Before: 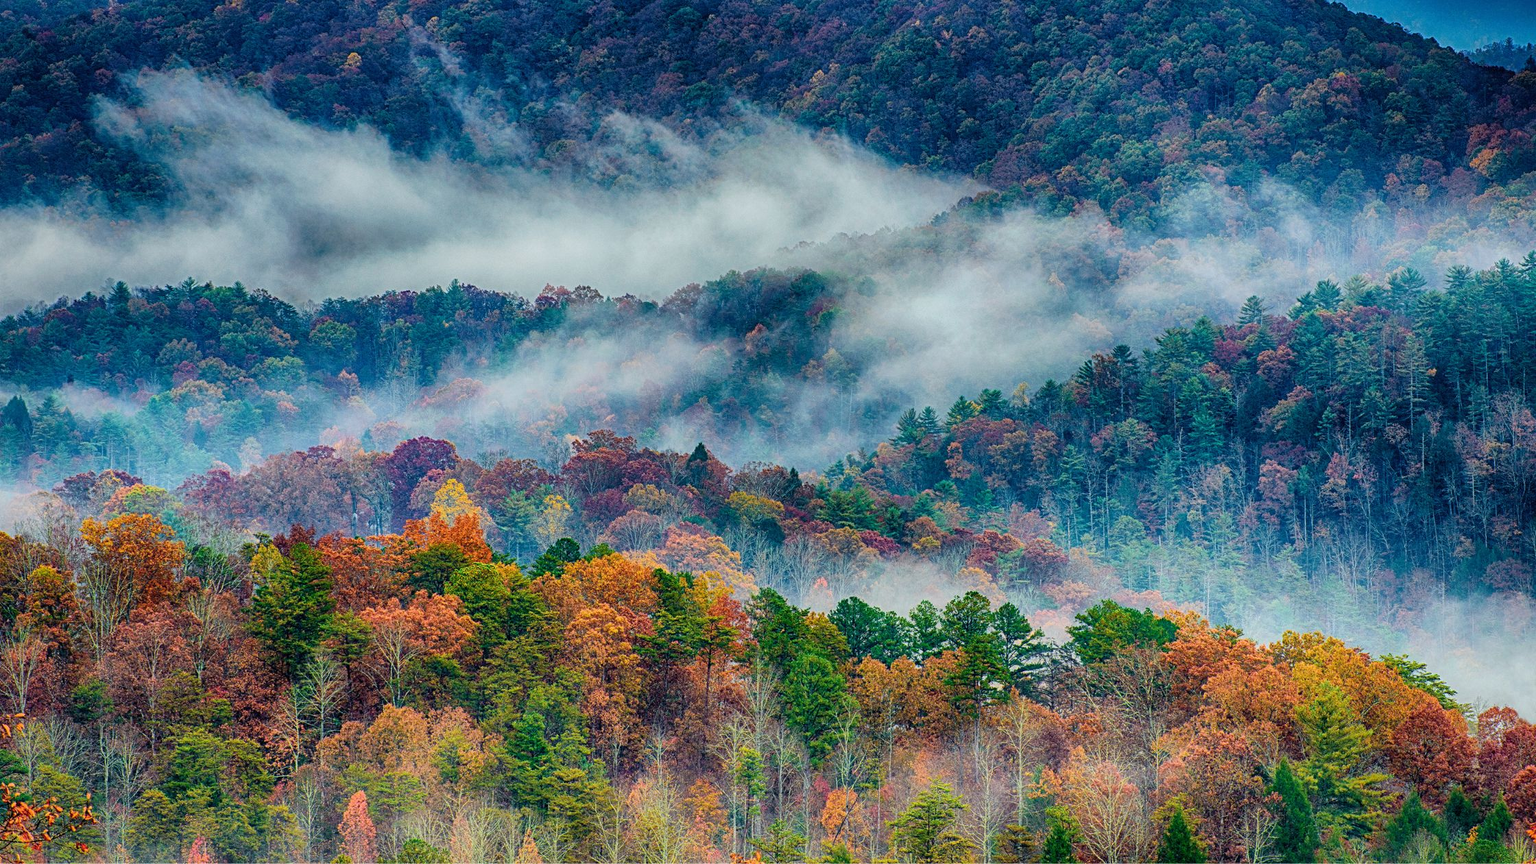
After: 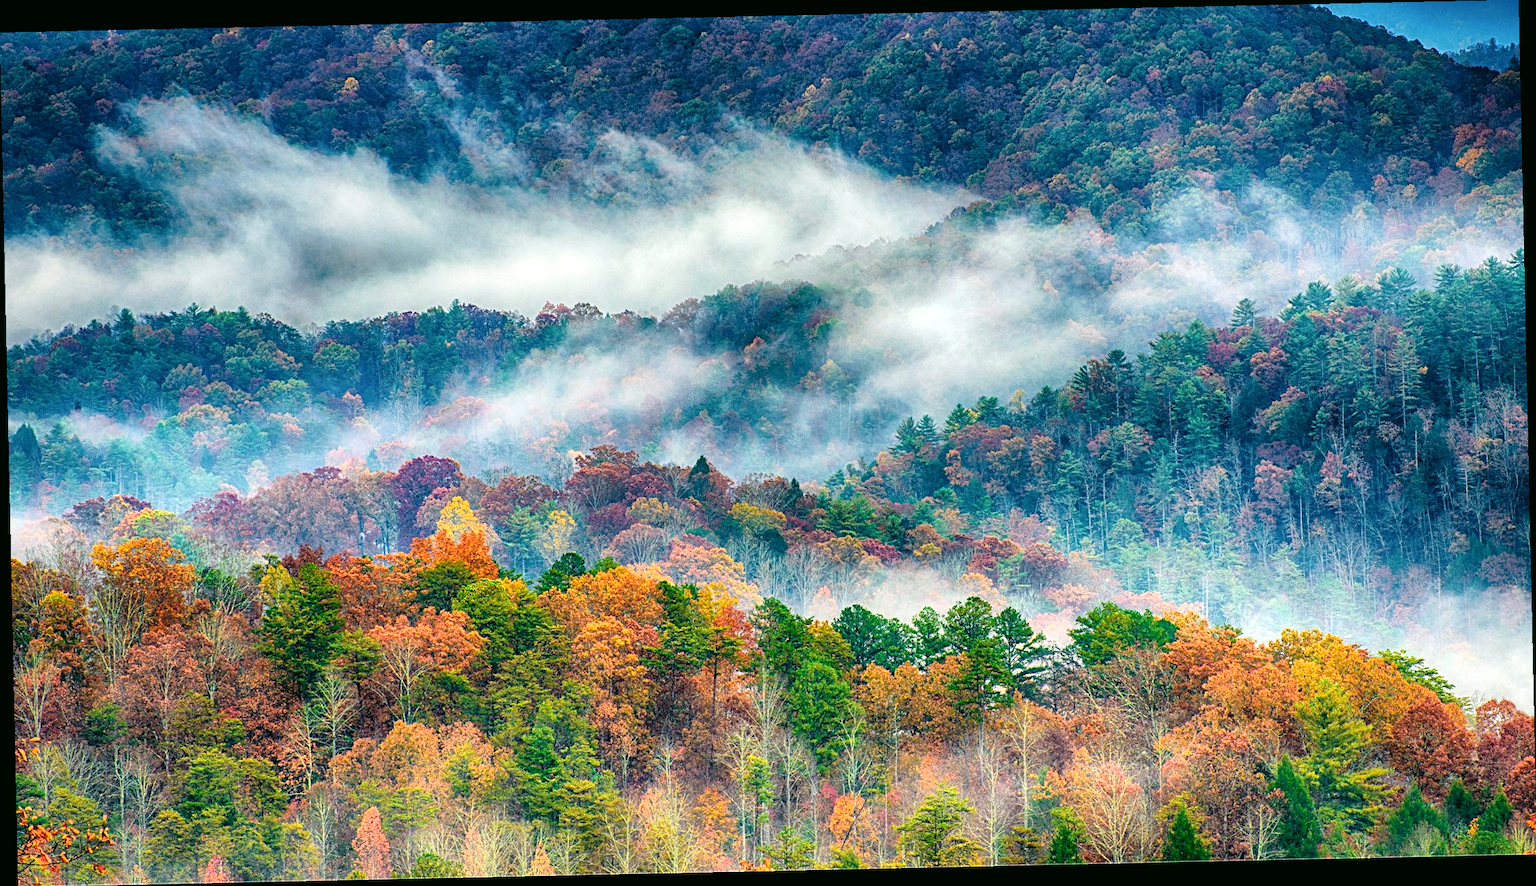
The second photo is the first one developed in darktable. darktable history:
color correction: highlights a* 4.02, highlights b* 4.98, shadows a* -7.55, shadows b* 4.98
exposure: black level correction 0, exposure 0.7 EV, compensate exposure bias true, compensate highlight preservation false
rotate and perspective: rotation -1.24°, automatic cropping off
